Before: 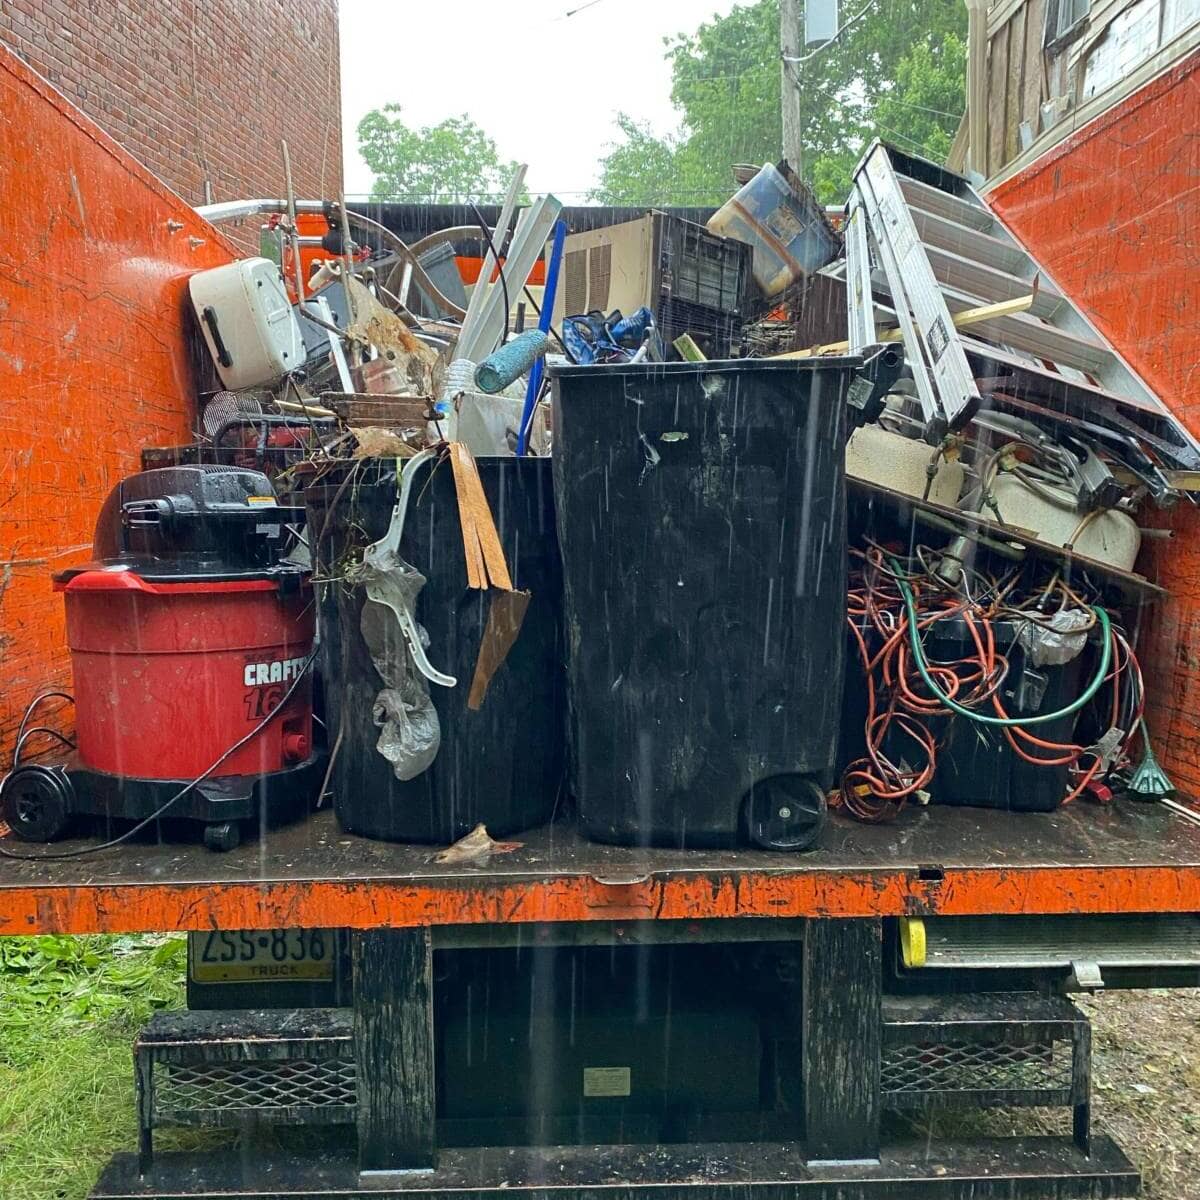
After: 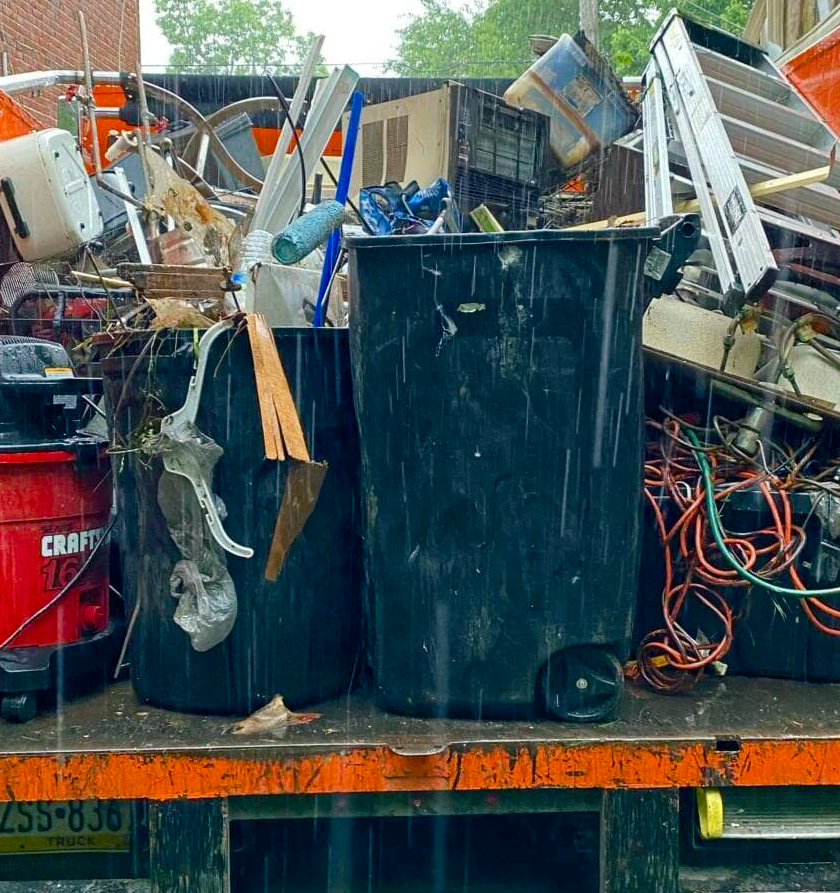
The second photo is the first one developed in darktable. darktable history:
color balance rgb: shadows lift › chroma 2.039%, shadows lift › hue 182.99°, perceptual saturation grading › global saturation 20%, perceptual saturation grading › highlights -25.567%, perceptual saturation grading › shadows 49.449%
crop and rotate: left 16.998%, top 10.787%, right 12.989%, bottom 14.714%
